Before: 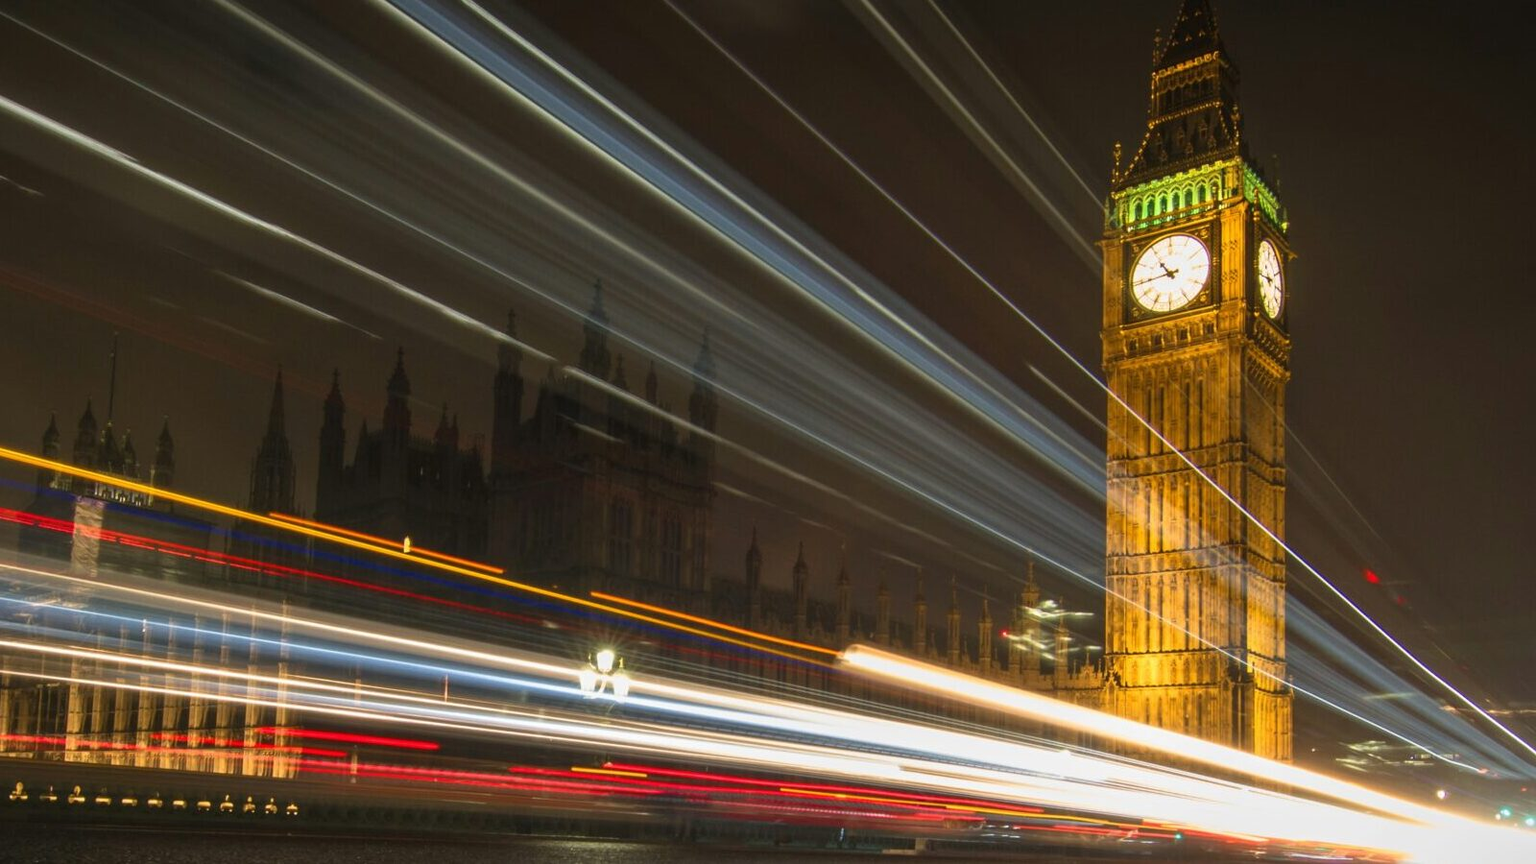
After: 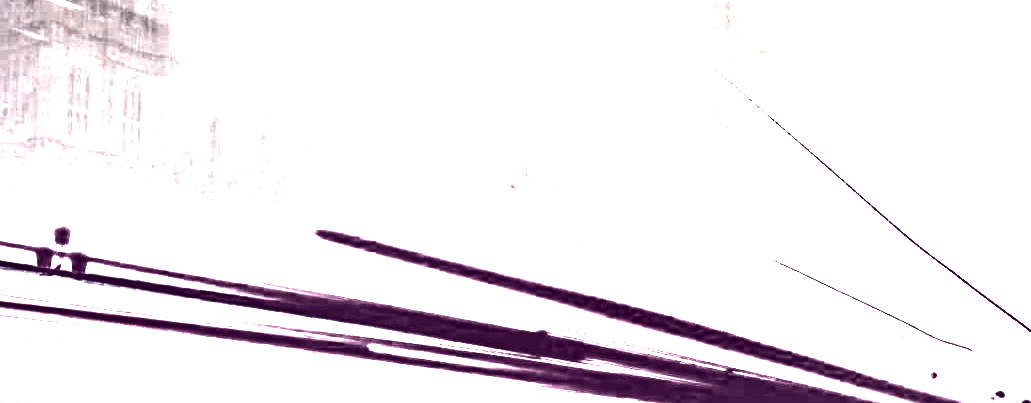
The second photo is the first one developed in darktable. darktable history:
color balance rgb: shadows lift › chroma 1%, shadows lift › hue 113°, highlights gain › chroma 0.2%, highlights gain › hue 333°, perceptual saturation grading › global saturation 20%, perceptual saturation grading › highlights -50%, perceptual saturation grading › shadows 25%, contrast -10%
crop and rotate: left 35.509%, top 50.238%, bottom 4.934%
color zones: curves: ch0 [(0, 0.613) (0.01, 0.613) (0.245, 0.448) (0.498, 0.529) (0.642, 0.665) (0.879, 0.777) (0.99, 0.613)]; ch1 [(0, 0.035) (0.121, 0.189) (0.259, 0.197) (0.415, 0.061) (0.589, 0.022) (0.732, 0.022) (0.857, 0.026) (0.991, 0.053)]
white balance: red 8, blue 8
